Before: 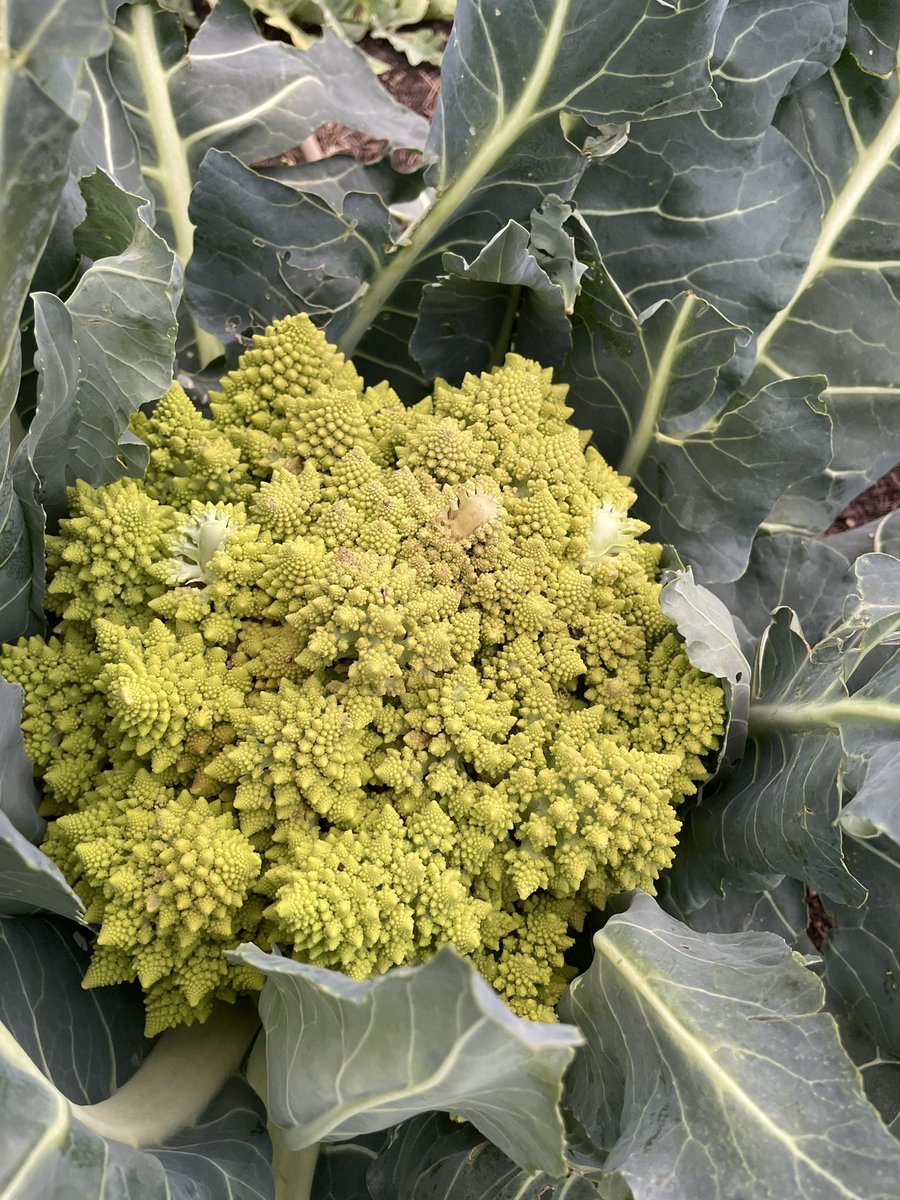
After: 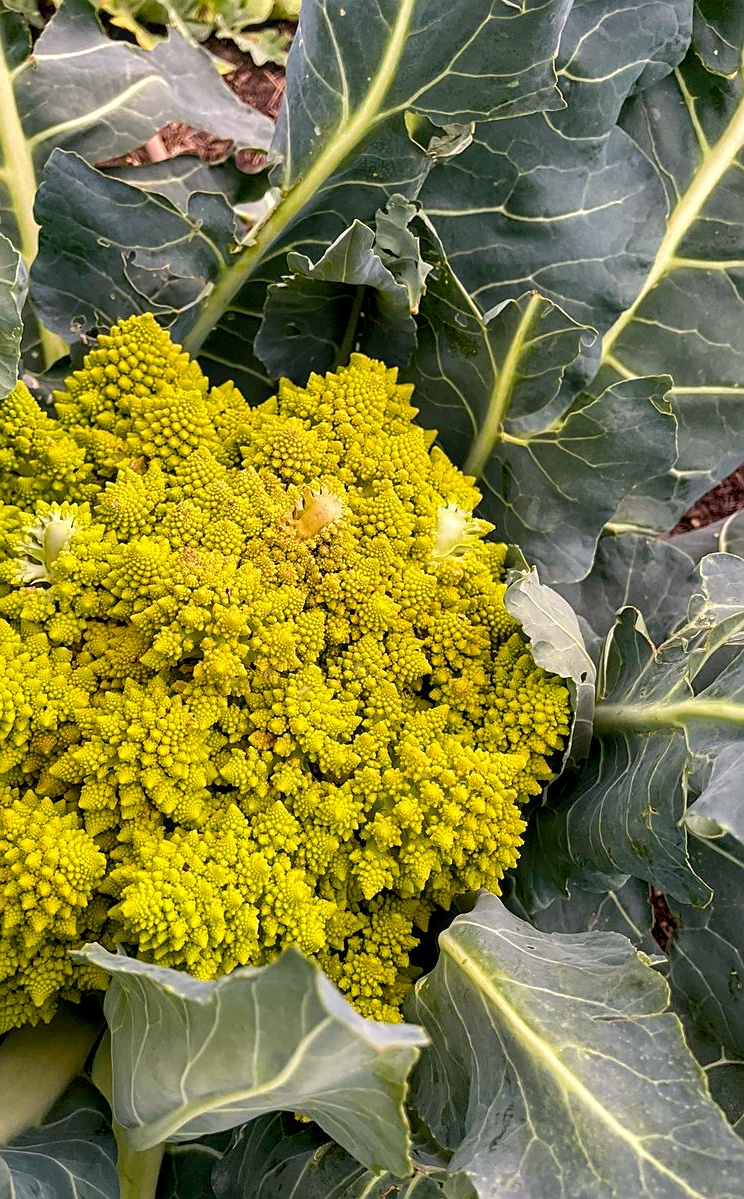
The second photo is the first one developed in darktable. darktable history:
tone equalizer: on, module defaults
crop: left 17.281%, bottom 0.022%
local contrast: on, module defaults
exposure: black level correction 0, exposure 0 EV, compensate exposure bias true, compensate highlight preservation false
contrast brightness saturation: contrast 0.009, saturation -0.061
sharpen: on, module defaults
color balance rgb: highlights gain › chroma 1.109%, highlights gain › hue 60.01°, global offset › luminance -0.511%, linear chroma grading › global chroma 10.609%, perceptual saturation grading › global saturation 36.54%
